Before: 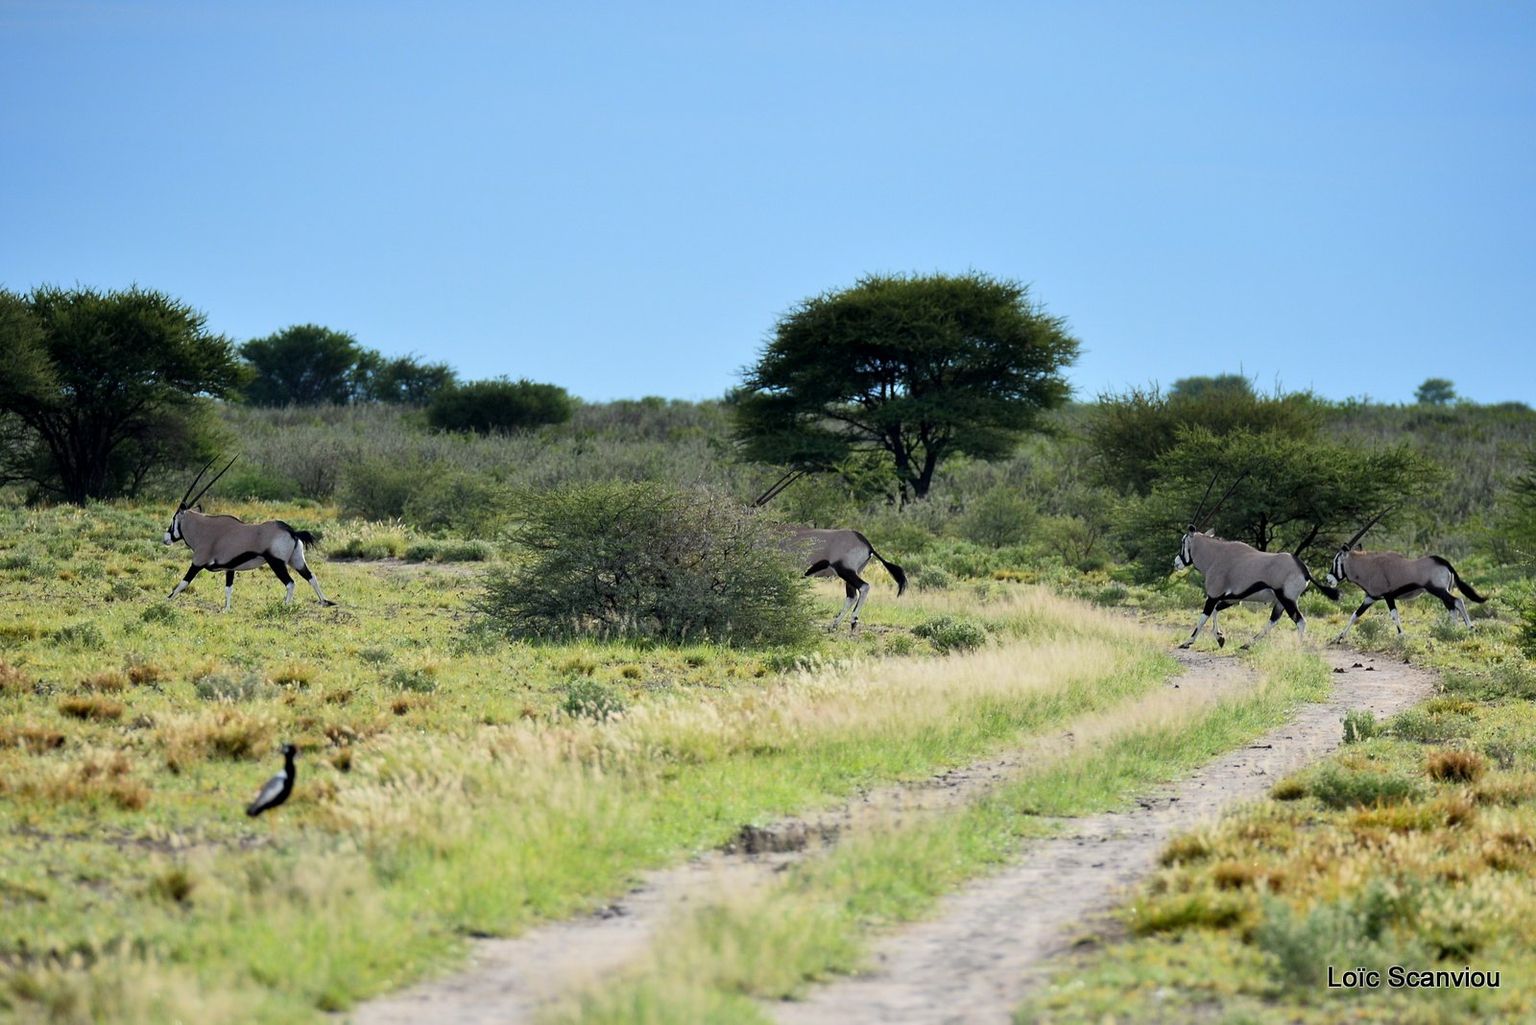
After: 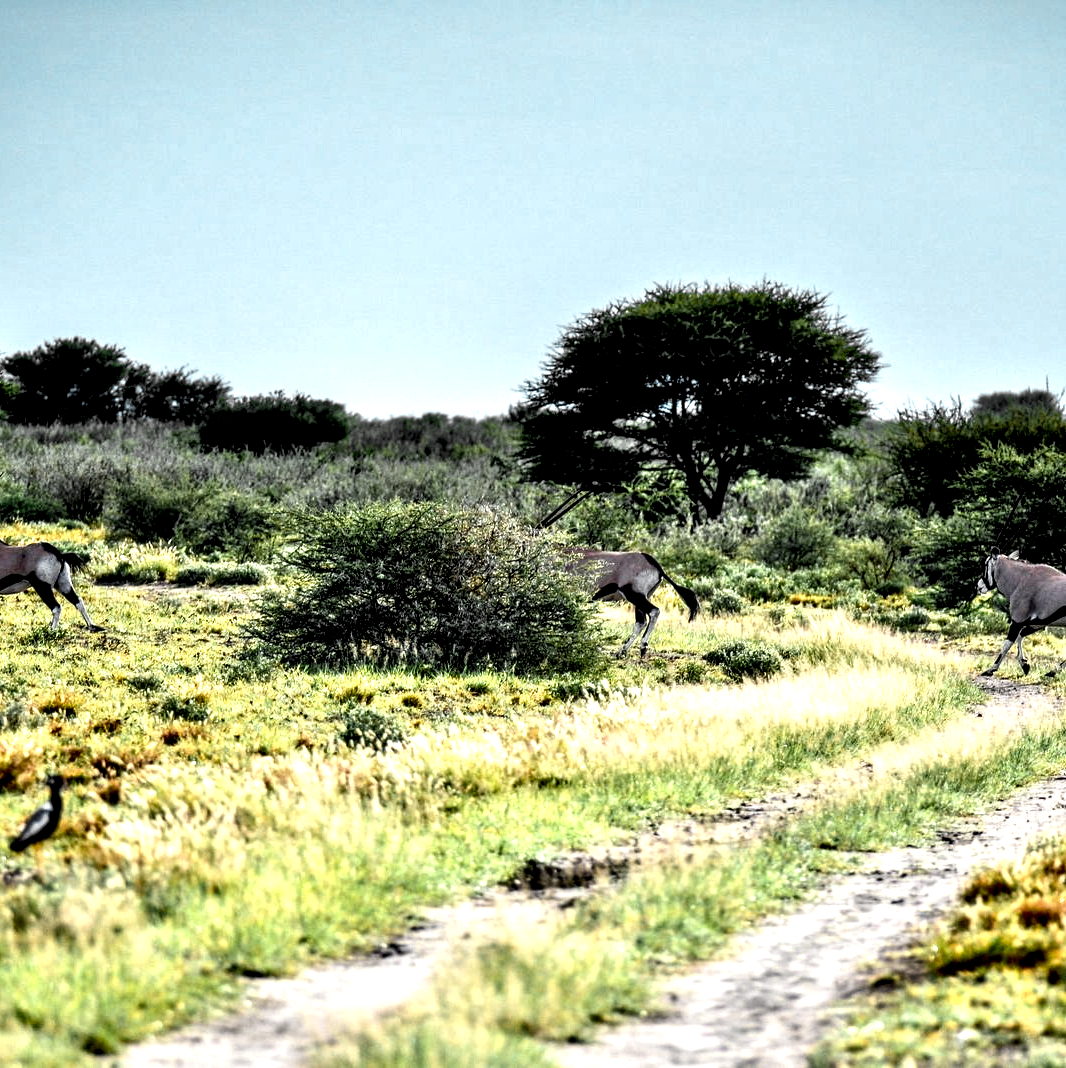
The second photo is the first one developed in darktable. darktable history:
color zones: curves: ch0 [(0.257, 0.558) (0.75, 0.565)]; ch1 [(0.004, 0.857) (0.14, 0.416) (0.257, 0.695) (0.442, 0.032) (0.736, 0.266) (0.891, 0.741)]; ch2 [(0, 0.623) (0.112, 0.436) (0.271, 0.474) (0.516, 0.64) (0.743, 0.286)]
local contrast: highlights 115%, shadows 42%, detail 293%
crop: left 15.419%, right 17.914%
tone equalizer: -7 EV 0.15 EV, -6 EV 0.6 EV, -5 EV 1.15 EV, -4 EV 1.33 EV, -3 EV 1.15 EV, -2 EV 0.6 EV, -1 EV 0.15 EV, mask exposure compensation -0.5 EV
